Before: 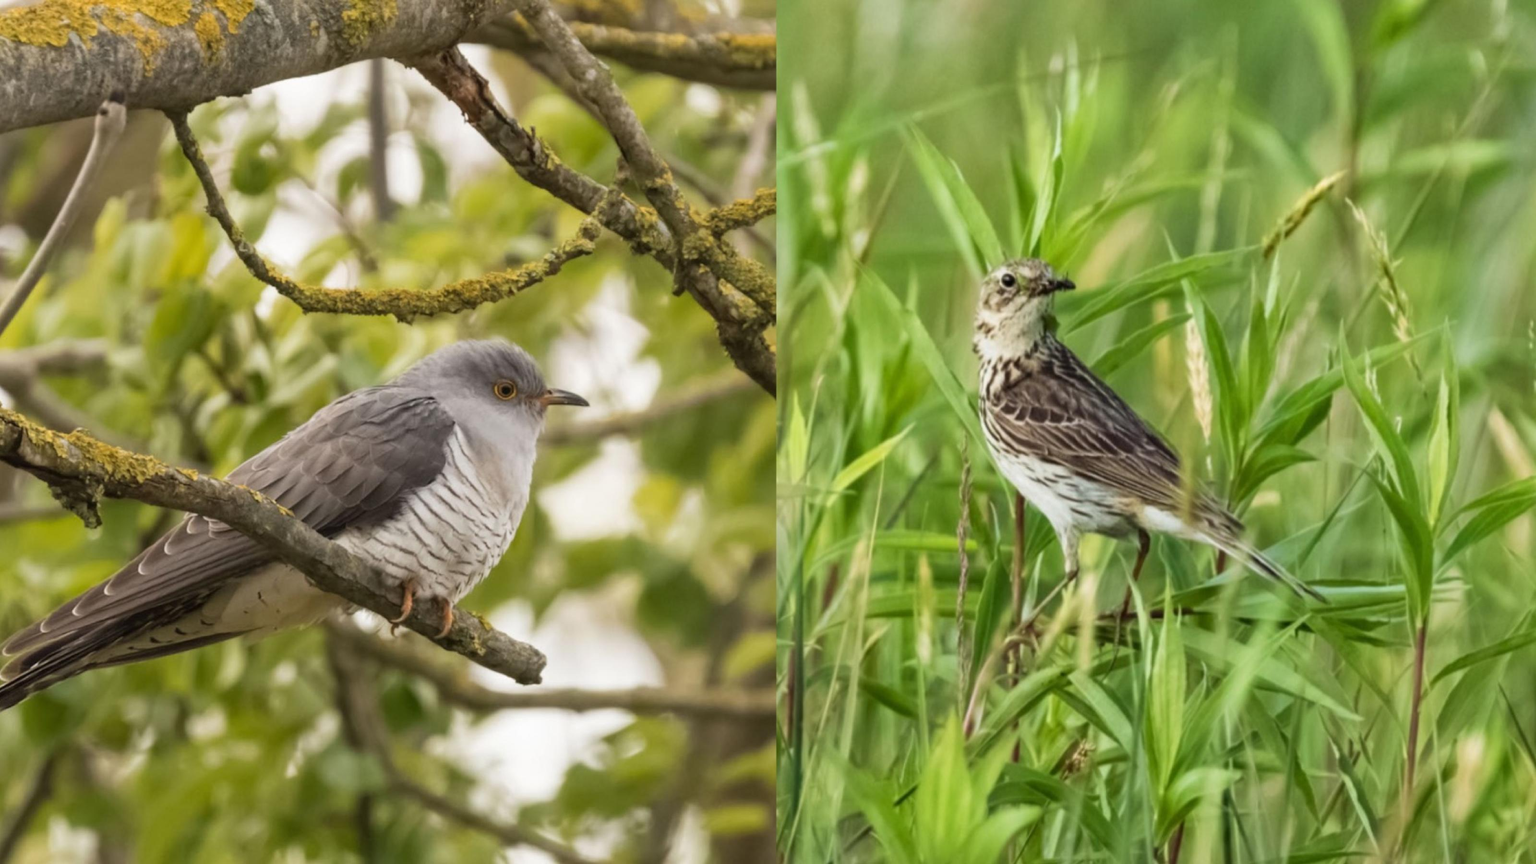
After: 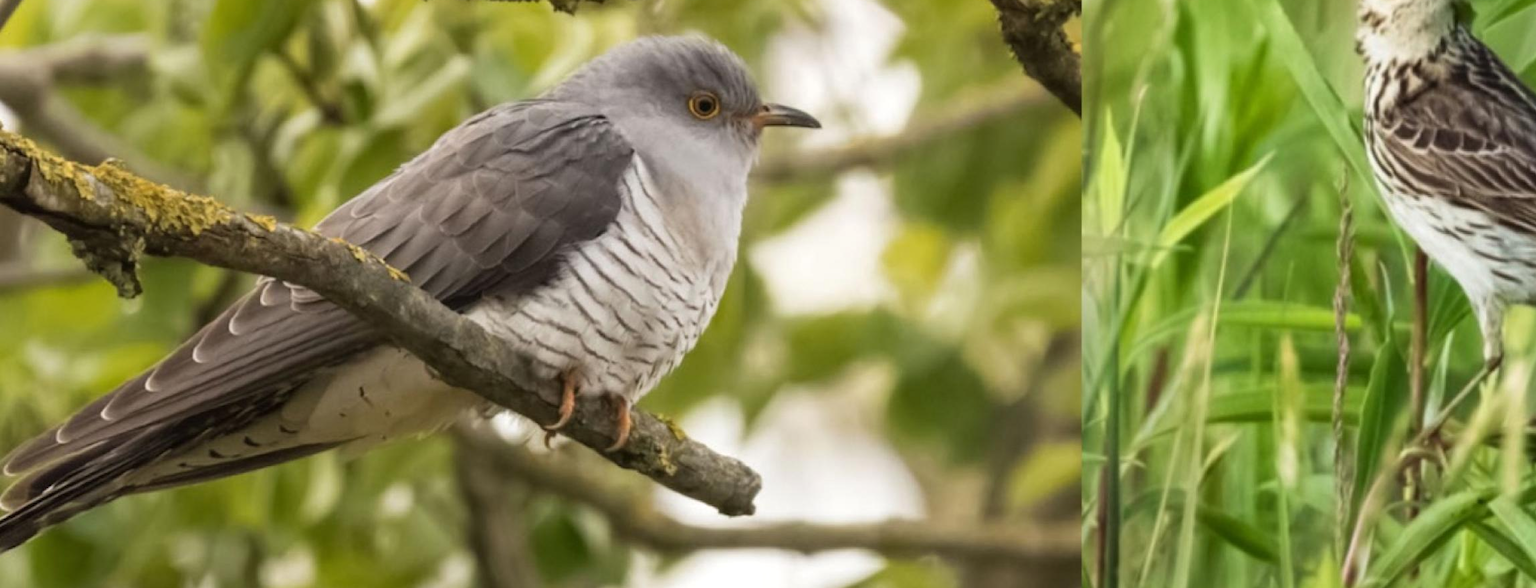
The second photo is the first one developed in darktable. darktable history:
crop: top 36.392%, right 28.205%, bottom 14.575%
color balance rgb: perceptual saturation grading › global saturation 0.598%, contrast 4.411%
